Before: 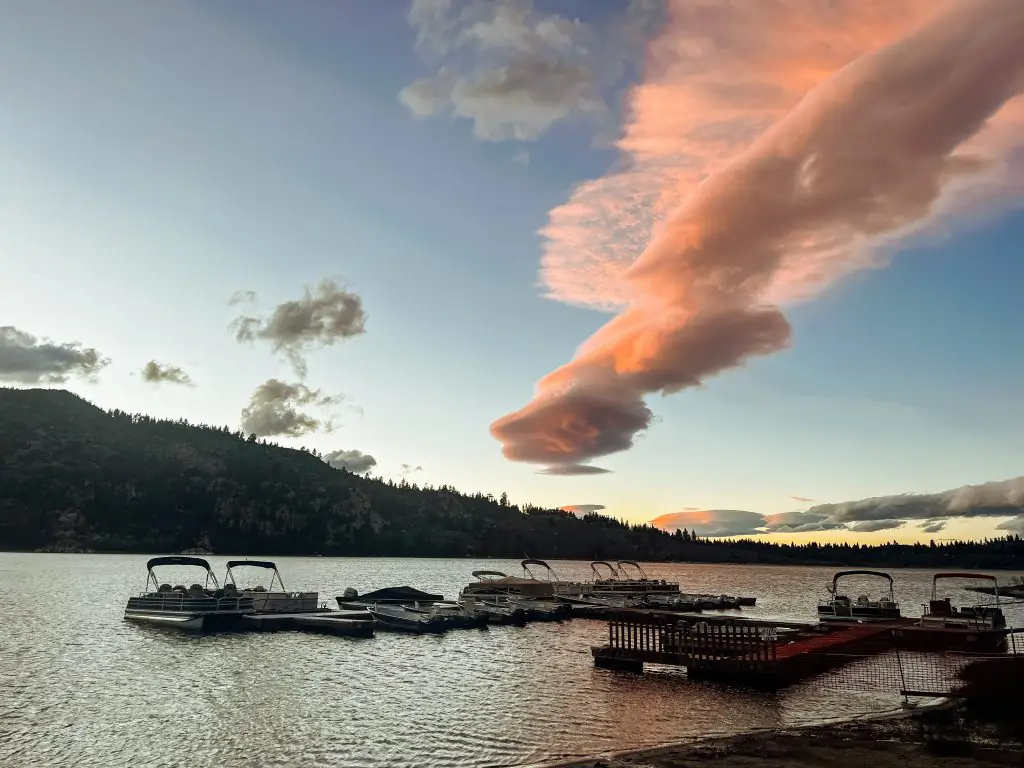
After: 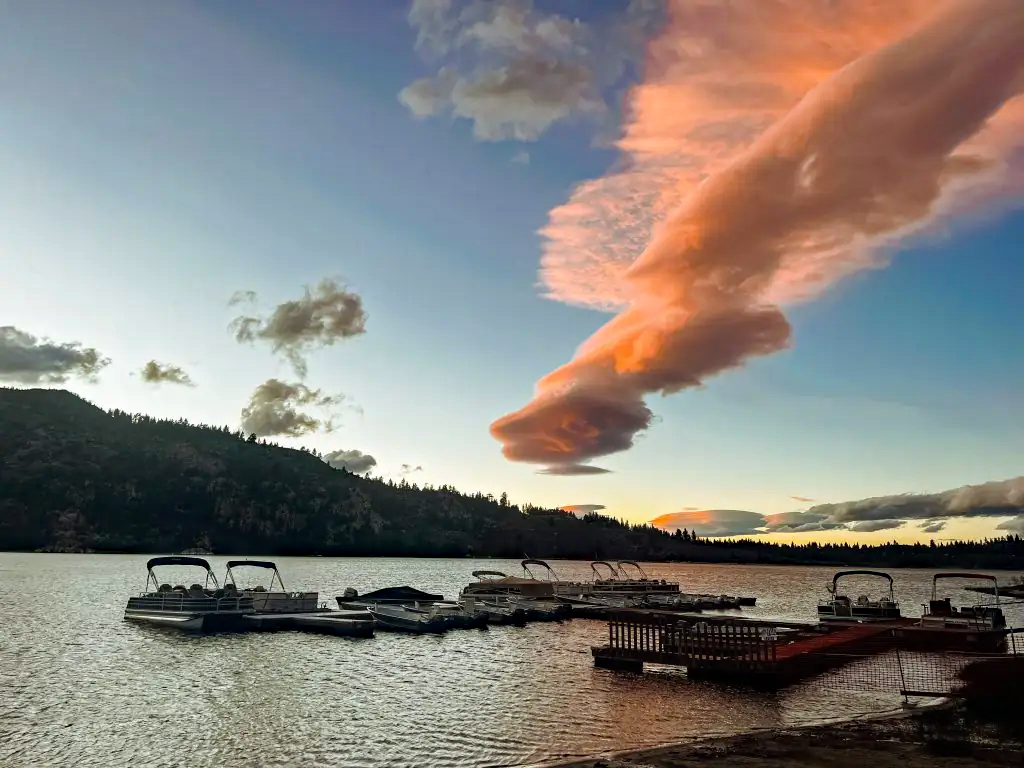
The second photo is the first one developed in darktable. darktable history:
haze removal: strength 0.29, distance 0.25, compatibility mode true, adaptive false
color balance rgb: shadows fall-off 101%, linear chroma grading › mid-tones 7.63%, perceptual saturation grading › mid-tones 11.68%, mask middle-gray fulcrum 22.45%, global vibrance 10.11%, saturation formula JzAzBz (2021)
